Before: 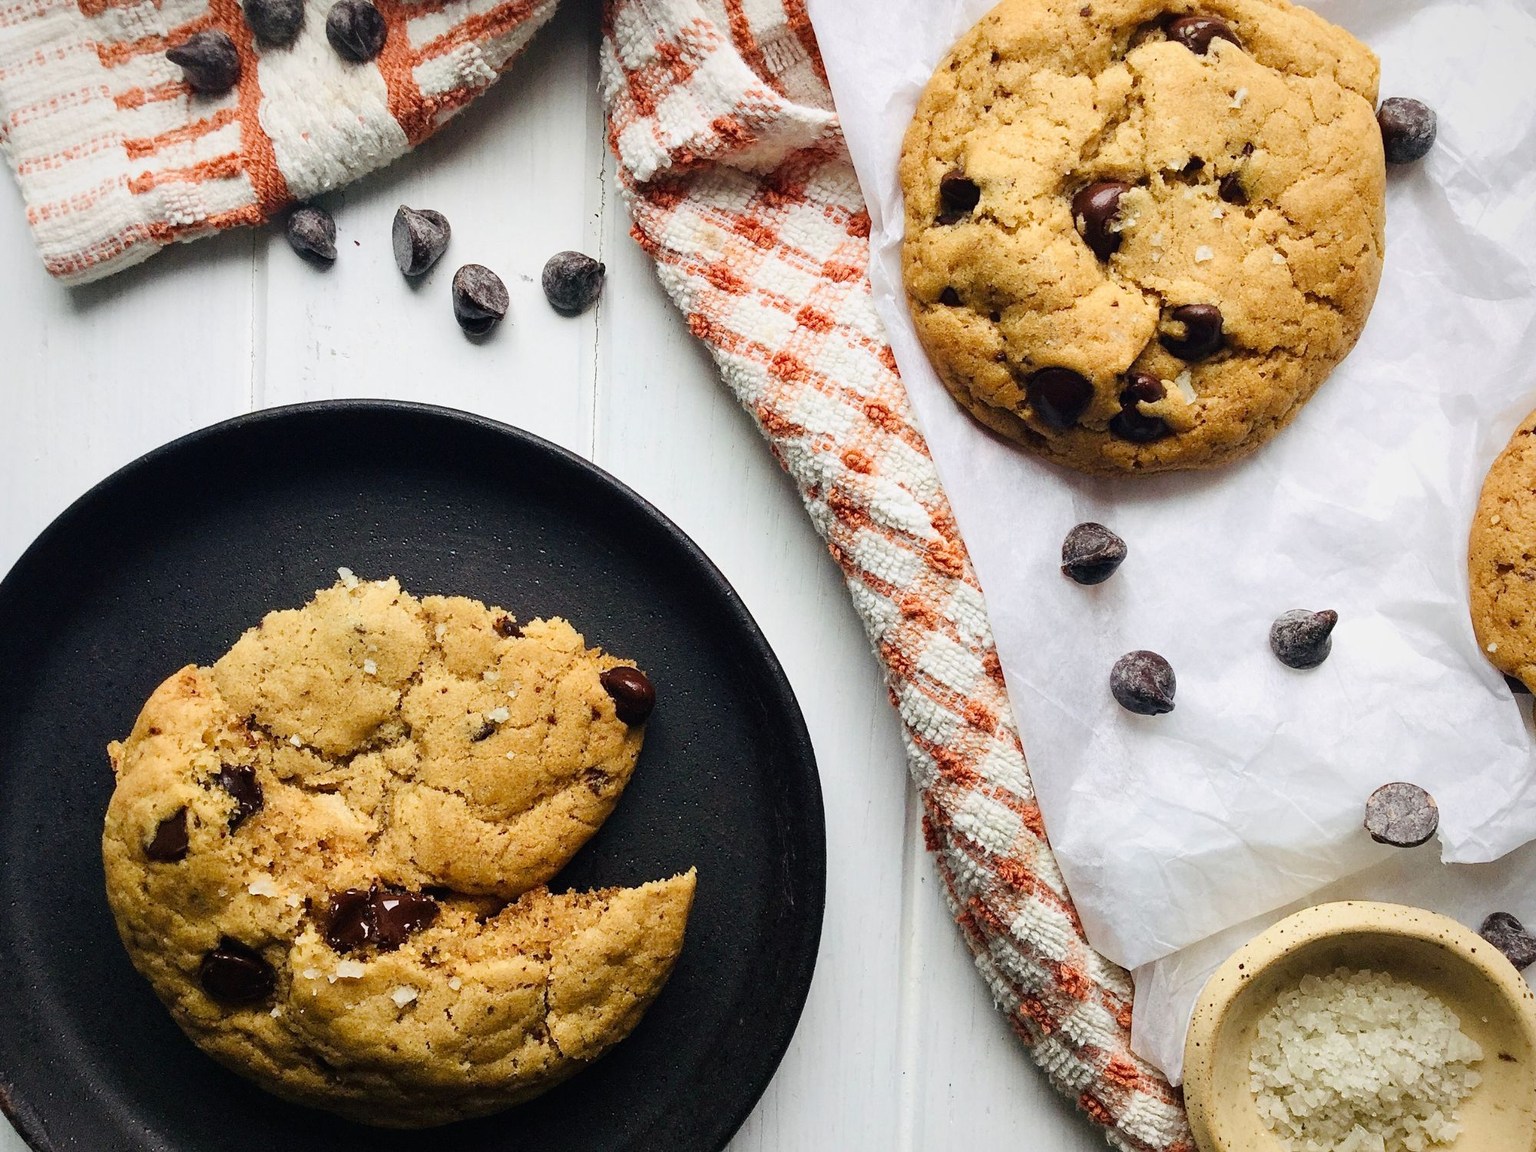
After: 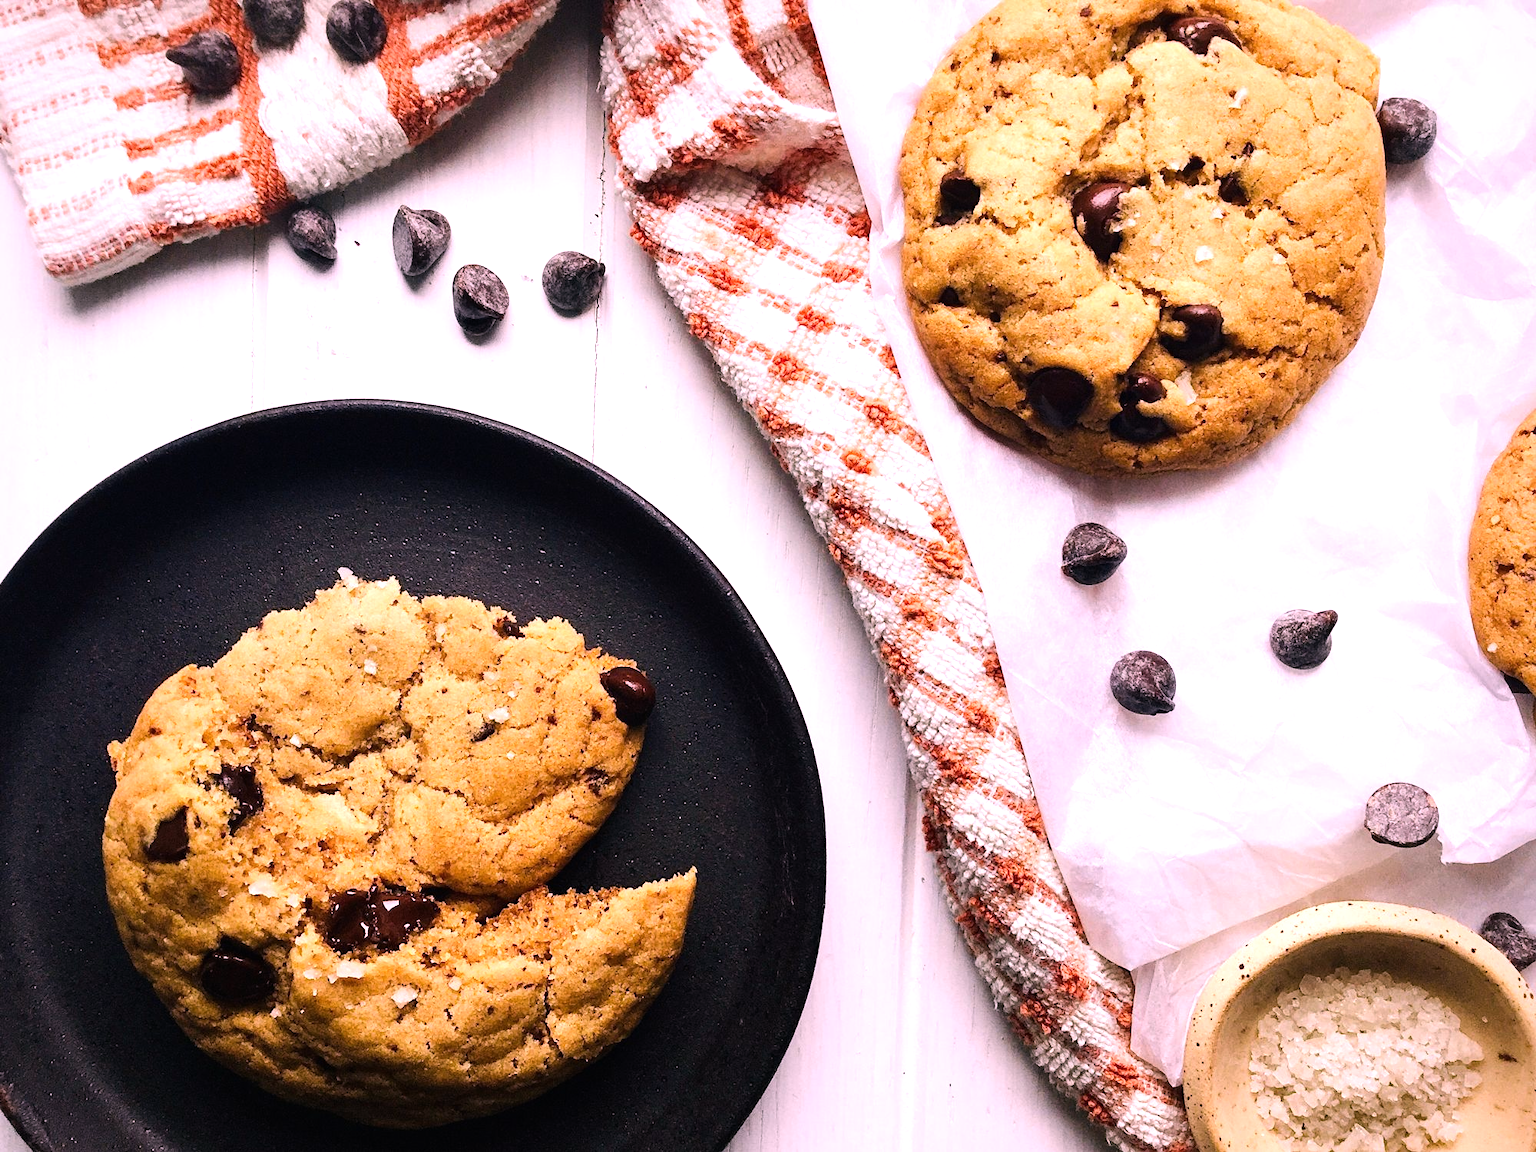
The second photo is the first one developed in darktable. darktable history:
tone equalizer: -8 EV -0.417 EV, -7 EV -0.389 EV, -6 EV -0.333 EV, -5 EV -0.222 EV, -3 EV 0.222 EV, -2 EV 0.333 EV, -1 EV 0.389 EV, +0 EV 0.417 EV, edges refinement/feathering 500, mask exposure compensation -1.57 EV, preserve details no
white balance: red 1.188, blue 1.11
